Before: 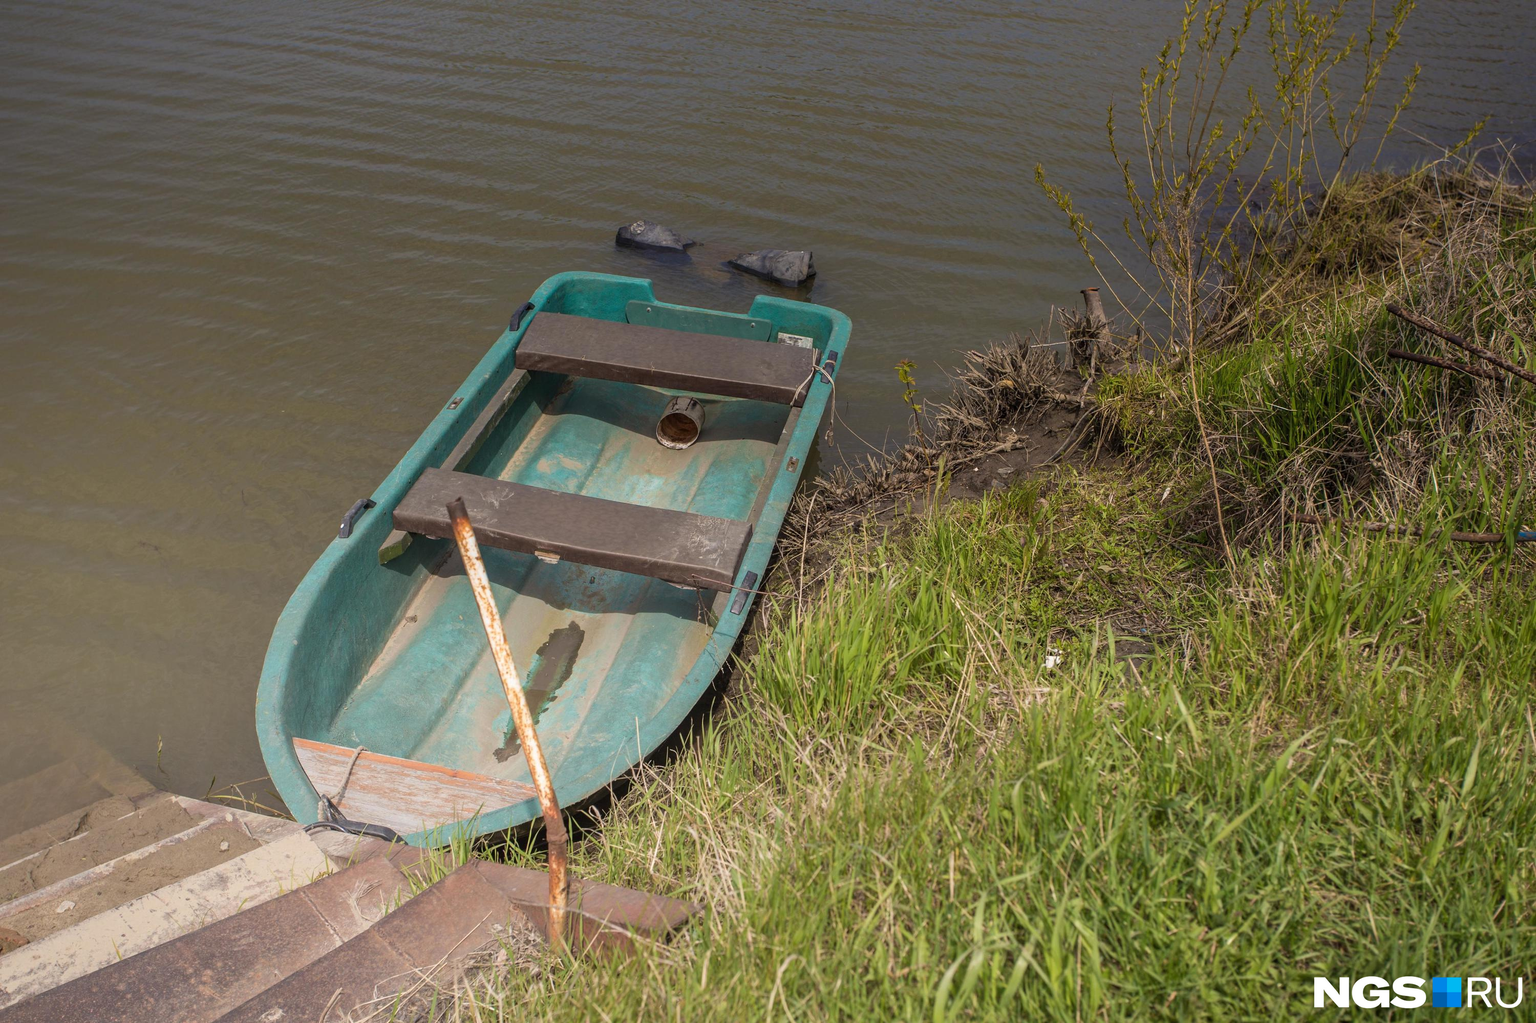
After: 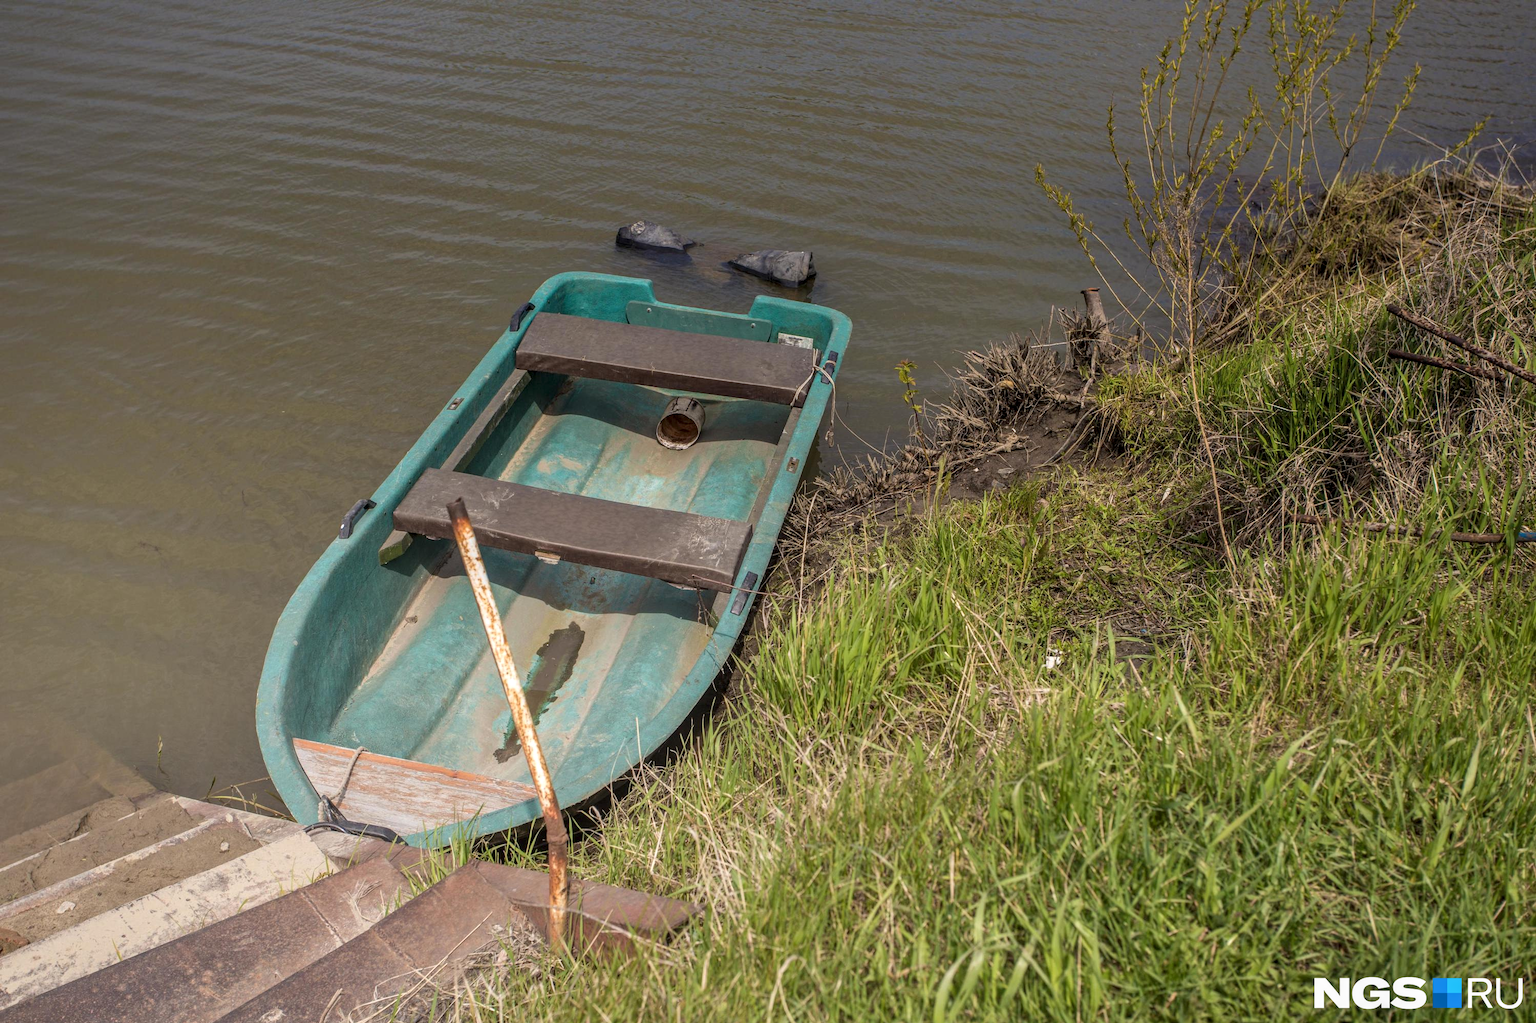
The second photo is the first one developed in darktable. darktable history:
local contrast: on, module defaults
shadows and highlights: shadows 48.25, highlights -42.56, soften with gaussian
